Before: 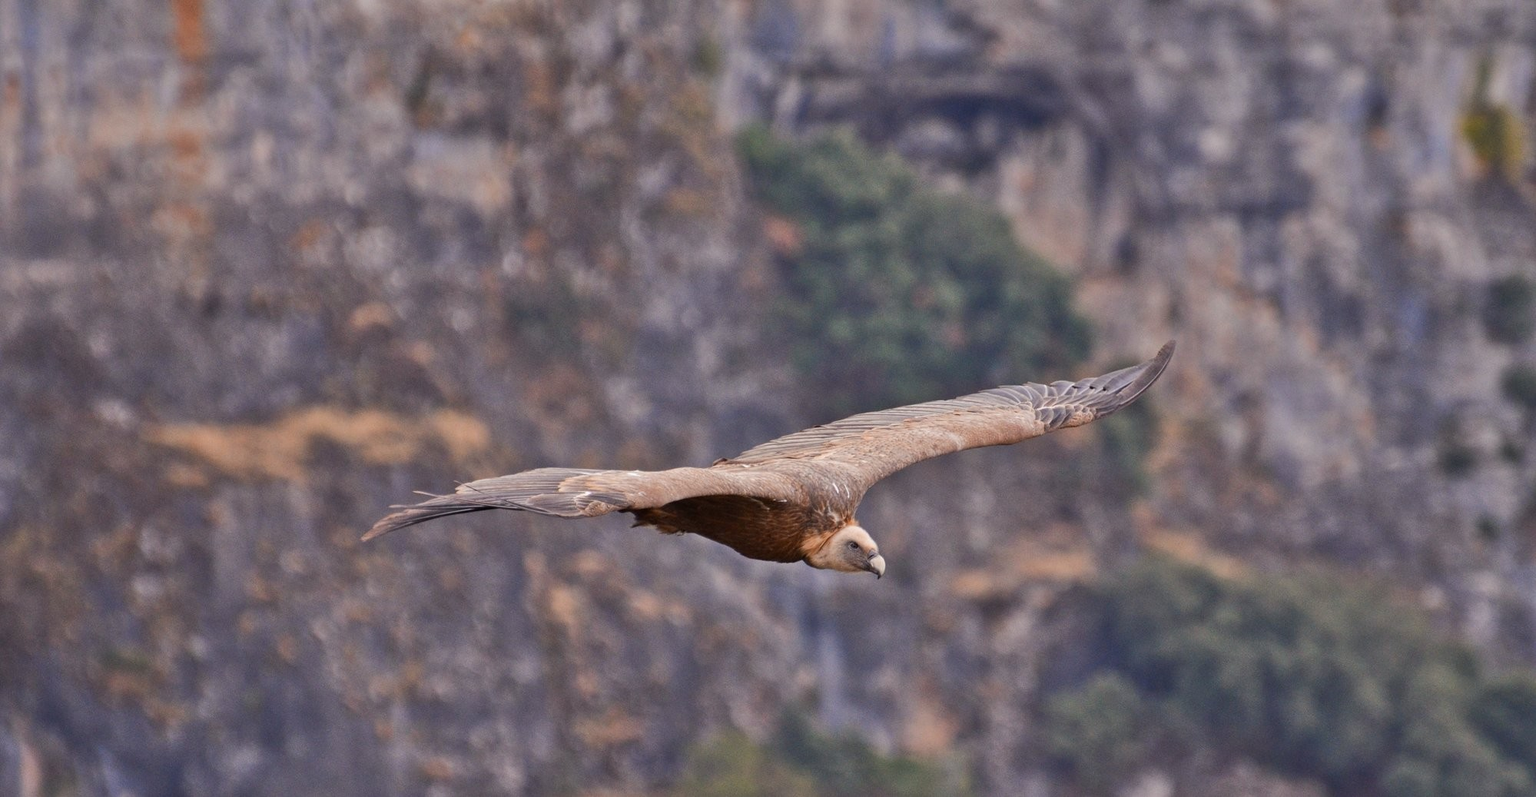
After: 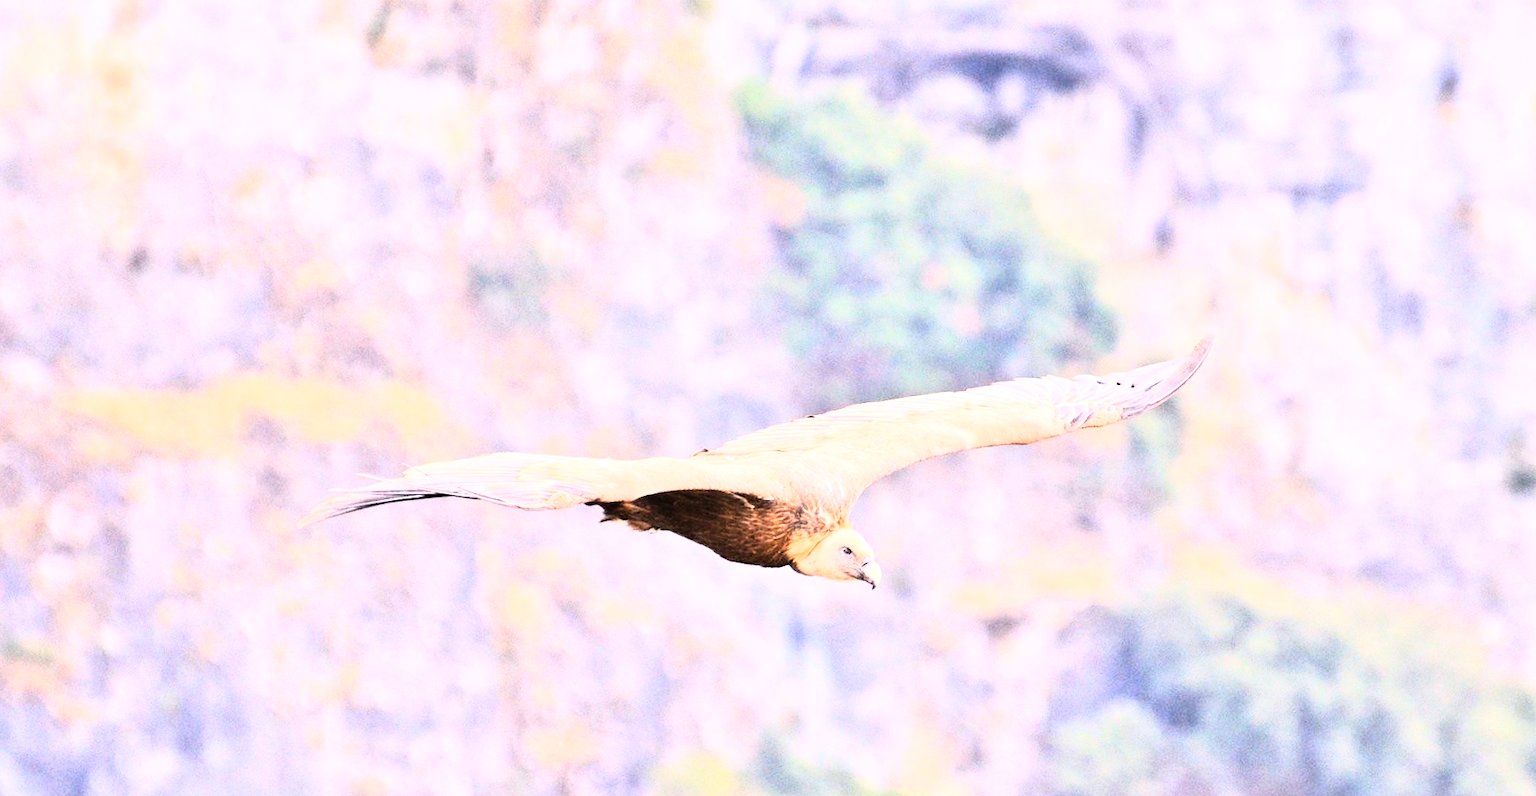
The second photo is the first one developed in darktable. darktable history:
rotate and perspective: automatic cropping off
exposure: black level correction 0, exposure 1.75 EV, compensate exposure bias true, compensate highlight preservation false
rgb curve: curves: ch0 [(0, 0) (0.21, 0.15) (0.24, 0.21) (0.5, 0.75) (0.75, 0.96) (0.89, 0.99) (1, 1)]; ch1 [(0, 0.02) (0.21, 0.13) (0.25, 0.2) (0.5, 0.67) (0.75, 0.9) (0.89, 0.97) (1, 1)]; ch2 [(0, 0.02) (0.21, 0.13) (0.25, 0.2) (0.5, 0.67) (0.75, 0.9) (0.89, 0.97) (1, 1)], compensate middle gray true
crop and rotate: angle -1.96°, left 3.097%, top 4.154%, right 1.586%, bottom 0.529%
